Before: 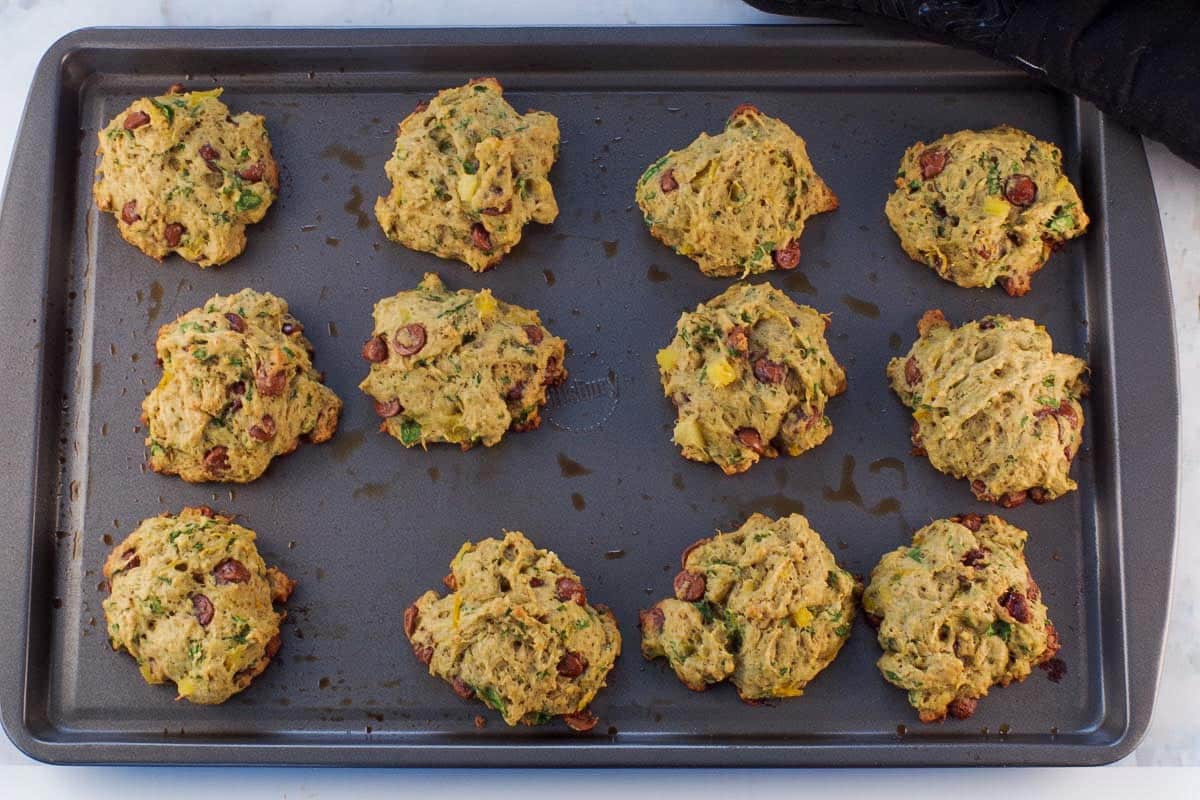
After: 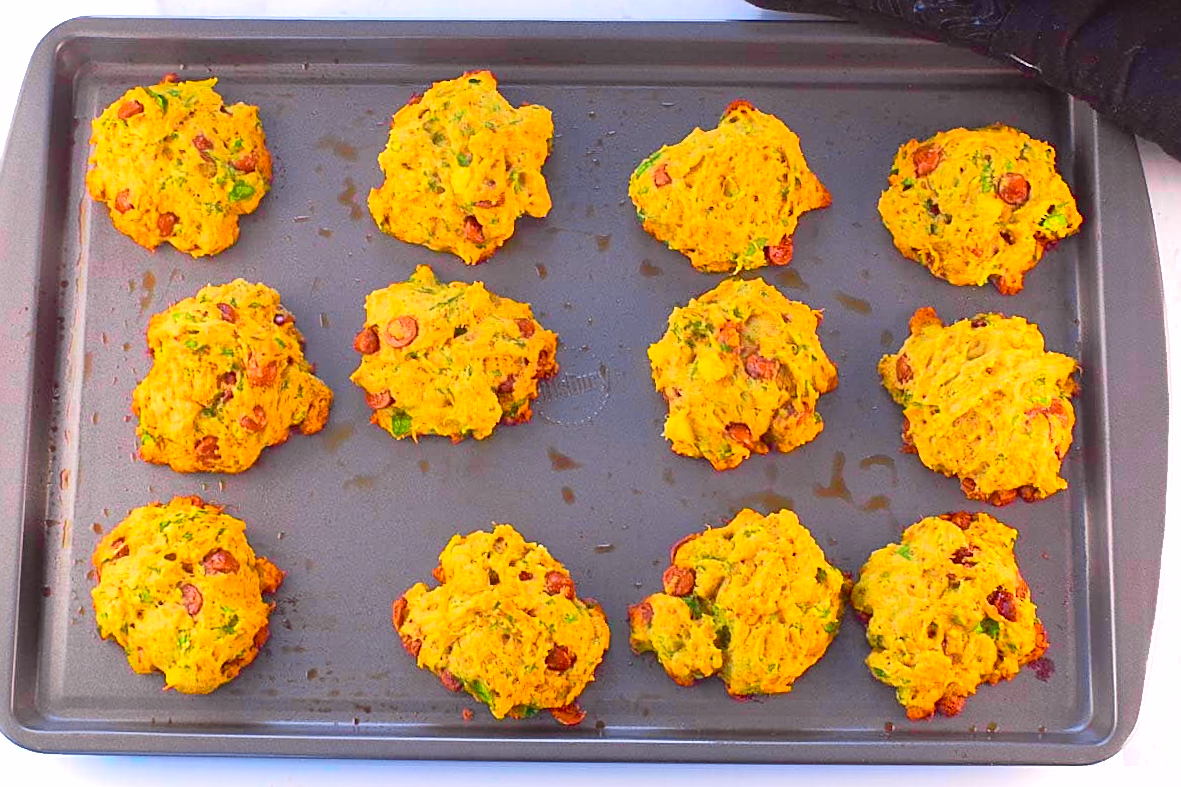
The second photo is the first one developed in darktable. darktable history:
exposure: black level correction 0, exposure 0.953 EV, compensate highlight preservation false
crop and rotate: angle -0.601°
sharpen: on, module defaults
tone curve: curves: ch0 [(0, 0.012) (0.144, 0.137) (0.326, 0.386) (0.489, 0.573) (0.656, 0.763) (0.849, 0.902) (1, 0.974)]; ch1 [(0, 0) (0.366, 0.367) (0.475, 0.453) (0.487, 0.501) (0.519, 0.527) (0.544, 0.579) (0.562, 0.619) (0.622, 0.694) (1, 1)]; ch2 [(0, 0) (0.333, 0.346) (0.375, 0.375) (0.424, 0.43) (0.476, 0.492) (0.502, 0.503) (0.533, 0.541) (0.572, 0.615) (0.605, 0.656) (0.641, 0.709) (1, 1)], color space Lab, independent channels, preserve colors none
shadows and highlights: highlights color adjustment 42.26%
color balance rgb: shadows lift › chroma 0.821%, shadows lift › hue 113.11°, perceptual saturation grading › global saturation 30.651%
contrast equalizer: y [[0.6 ×6], [0.55 ×6], [0 ×6], [0 ×6], [0 ×6]], mix -1
